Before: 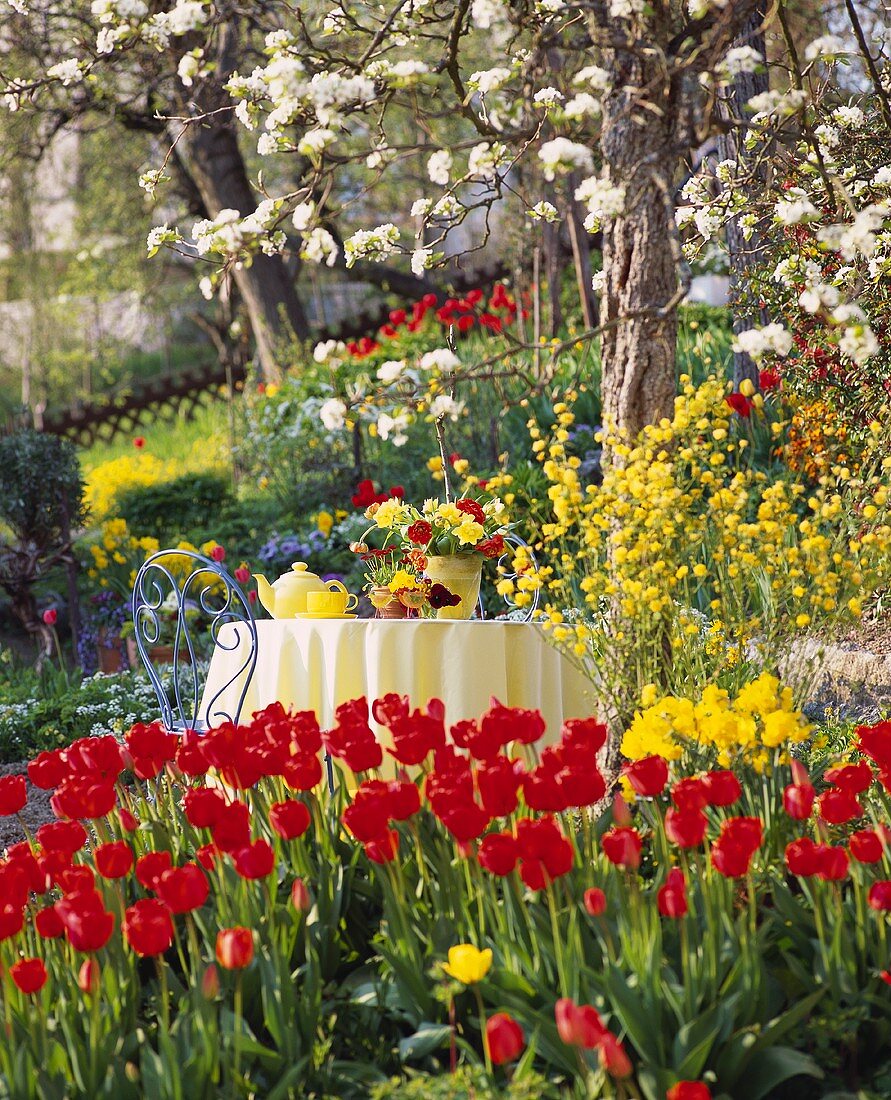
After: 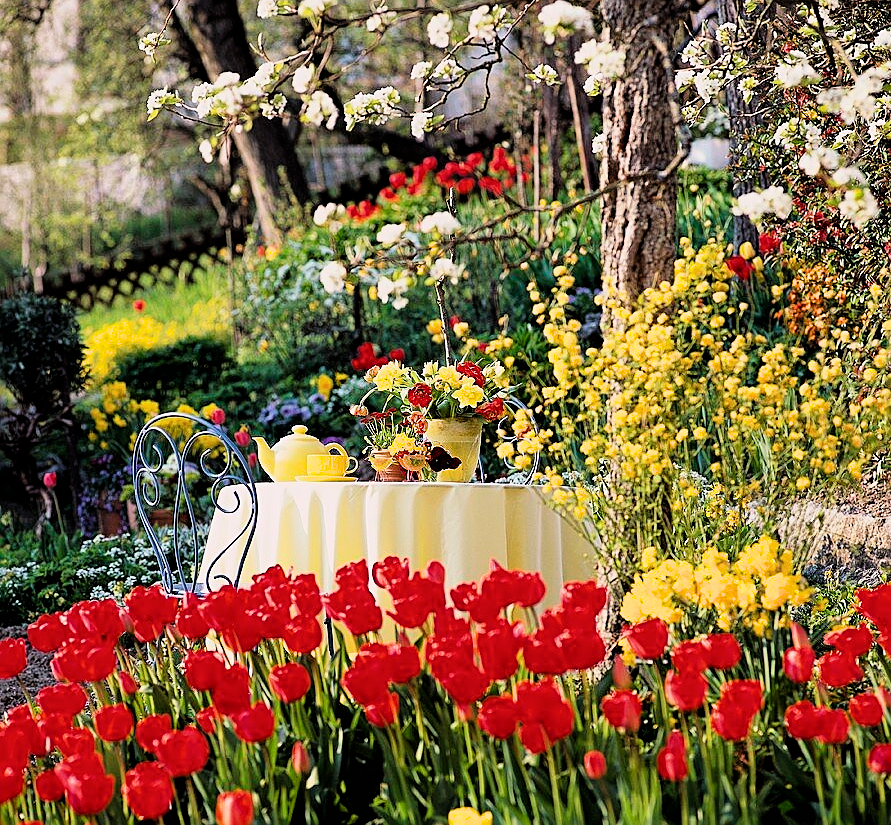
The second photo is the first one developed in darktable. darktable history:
crop and rotate: top 12.5%, bottom 12.5%
filmic rgb: black relative exposure -4 EV, white relative exposure 3 EV, hardness 3.02, contrast 1.4
sharpen: on, module defaults
